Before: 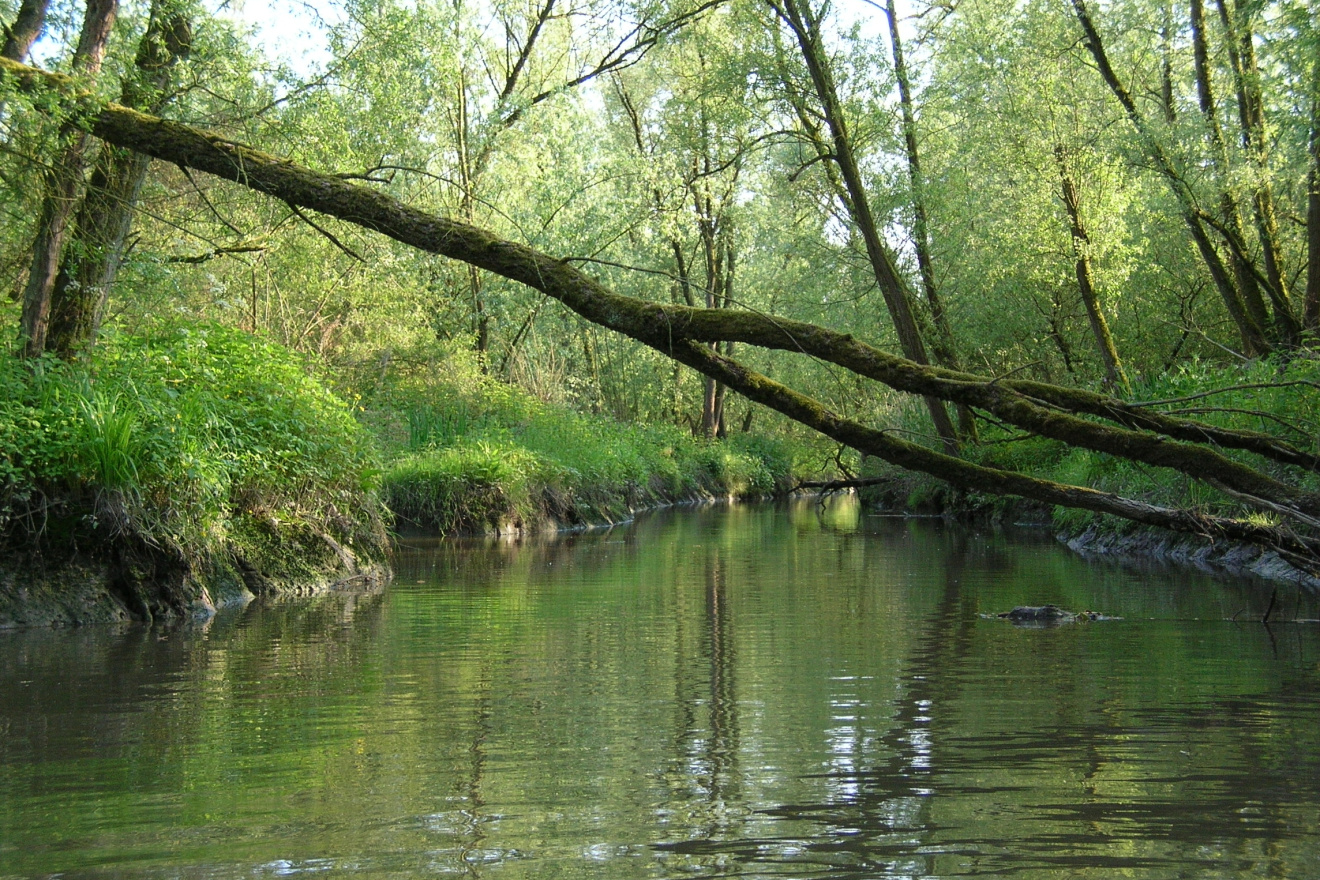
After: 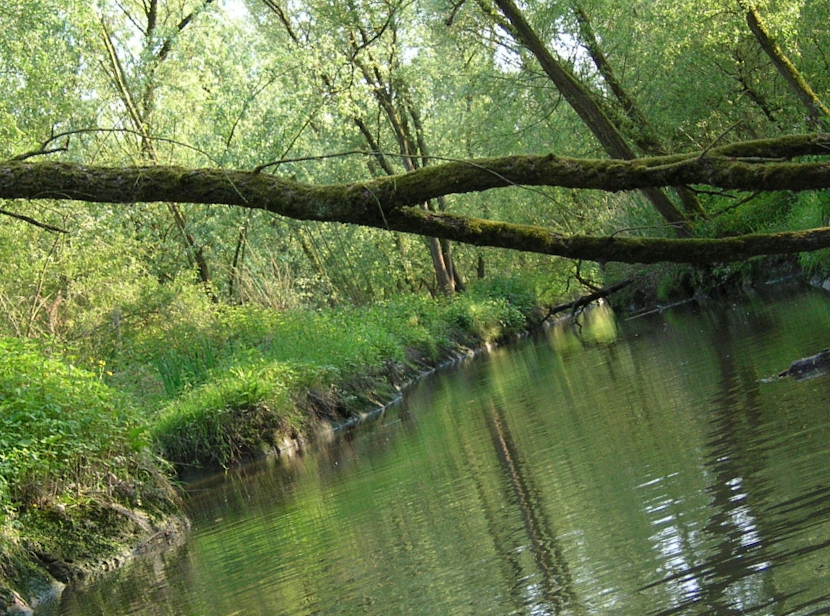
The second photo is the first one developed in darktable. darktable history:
crop and rotate: angle 17.8°, left 6.938%, right 4.28%, bottom 1.131%
